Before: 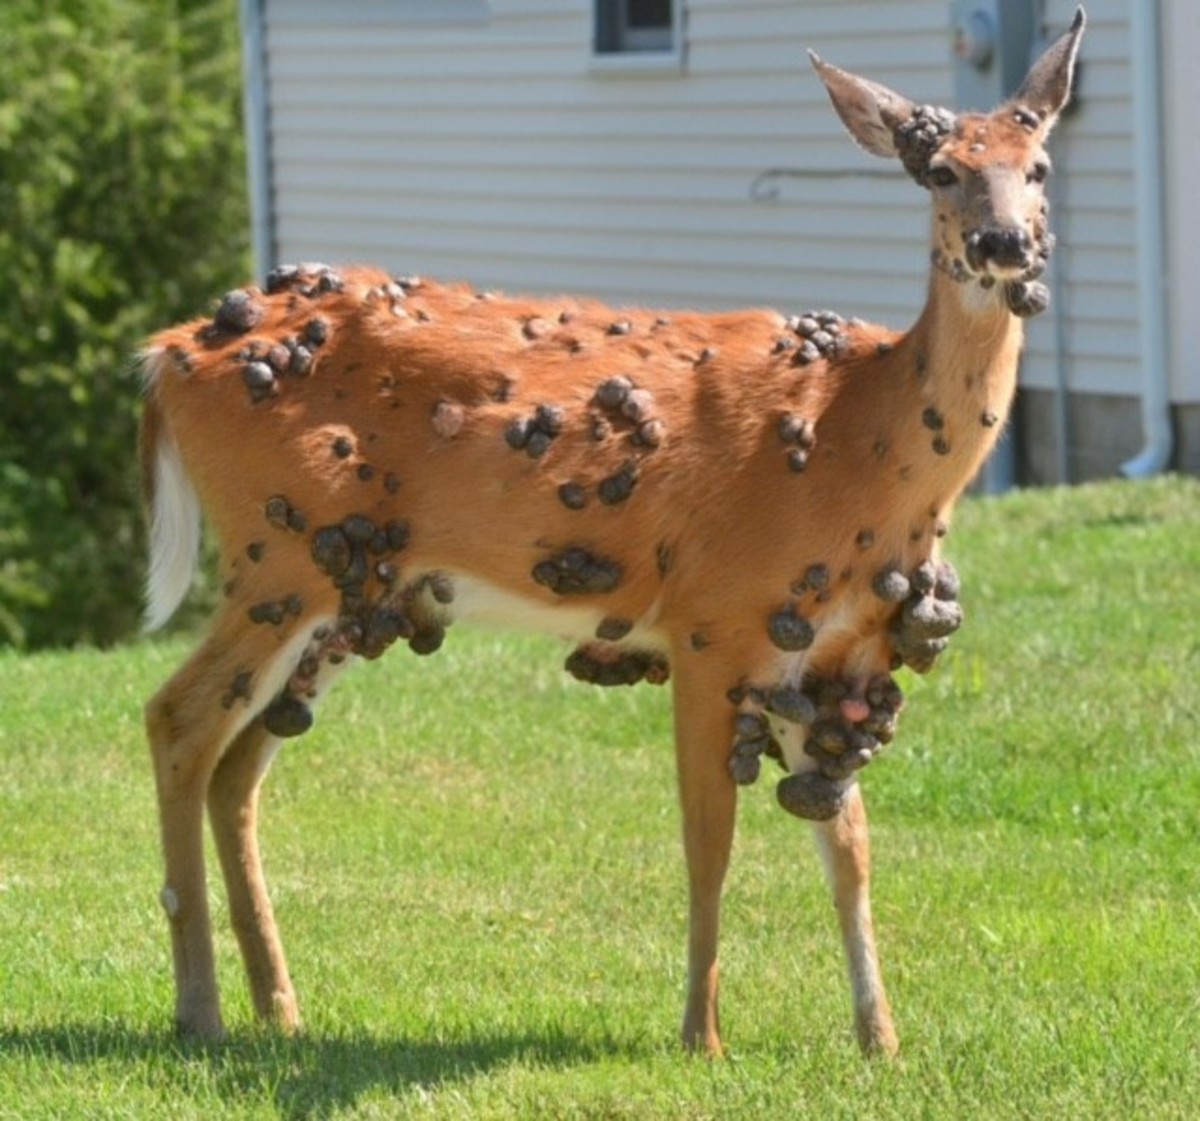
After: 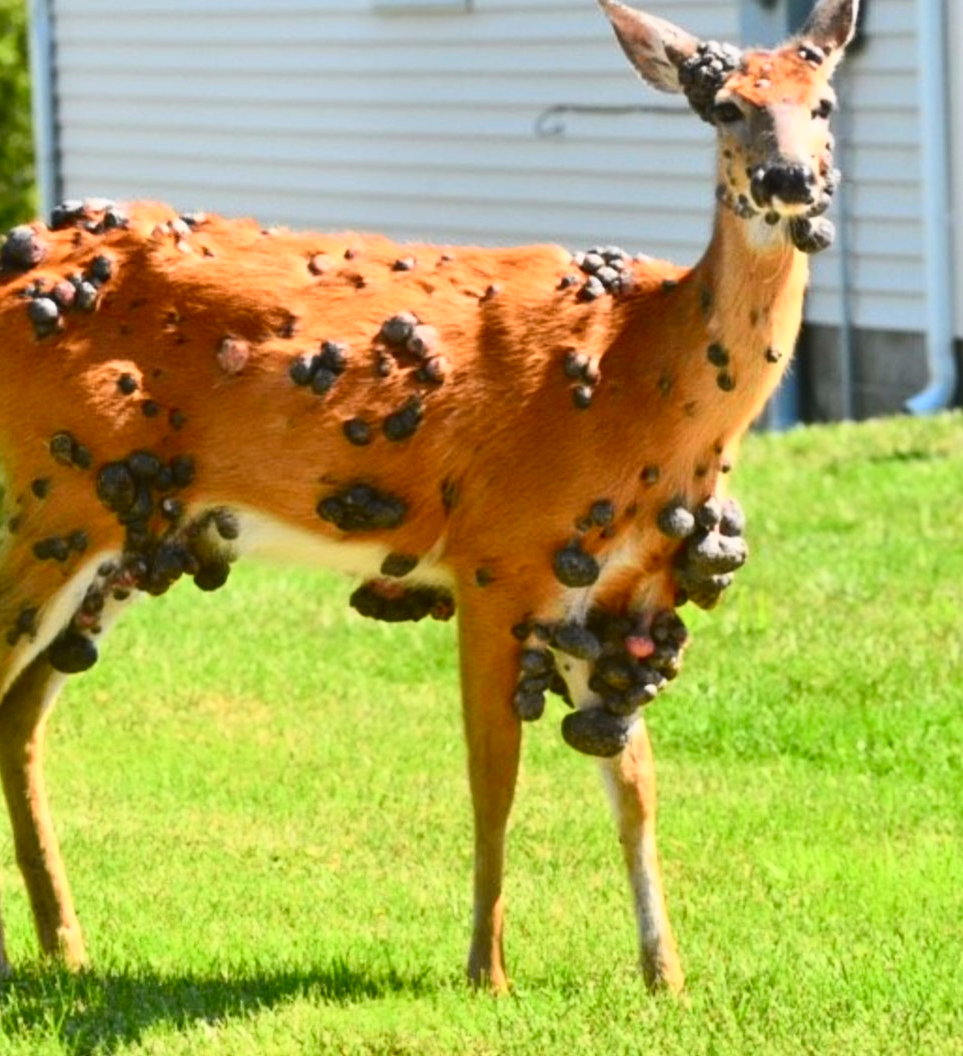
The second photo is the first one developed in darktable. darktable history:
tone curve: curves: ch0 [(0, 0) (0.187, 0.12) (0.384, 0.363) (0.577, 0.681) (0.735, 0.881) (0.864, 0.959) (1, 0.987)]; ch1 [(0, 0) (0.402, 0.36) (0.476, 0.466) (0.501, 0.501) (0.518, 0.514) (0.564, 0.614) (0.614, 0.664) (0.741, 0.829) (1, 1)]; ch2 [(0, 0) (0.429, 0.387) (0.483, 0.481) (0.503, 0.501) (0.522, 0.531) (0.564, 0.605) (0.615, 0.697) (0.702, 0.774) (1, 0.895)], color space Lab, independent channels
crop and rotate: left 17.959%, top 5.771%, right 1.742%
